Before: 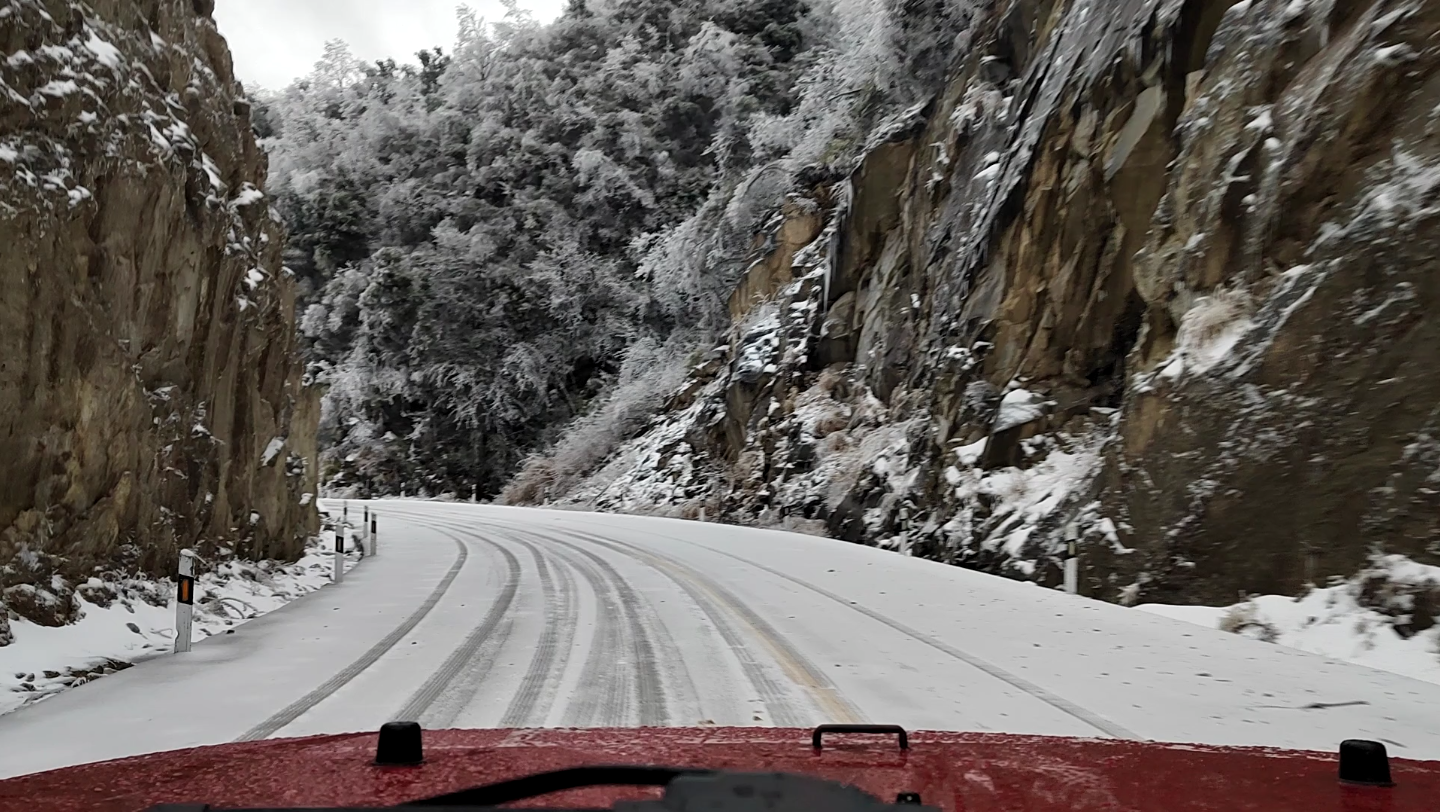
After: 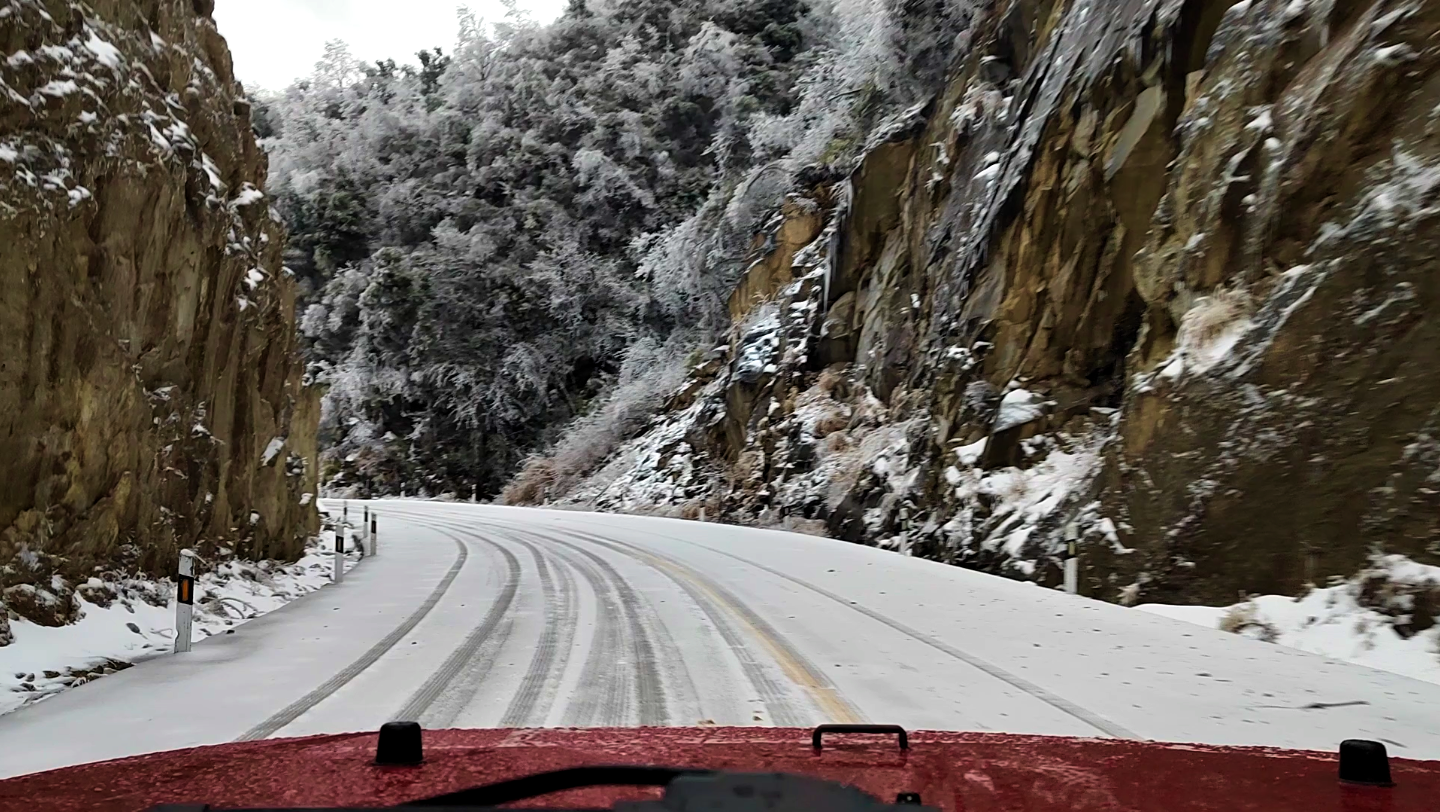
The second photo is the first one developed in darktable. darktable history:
color balance rgb: perceptual saturation grading › global saturation 0.043%, global vibrance 30.292%, contrast 9.808%
velvia: strength 37.23%
